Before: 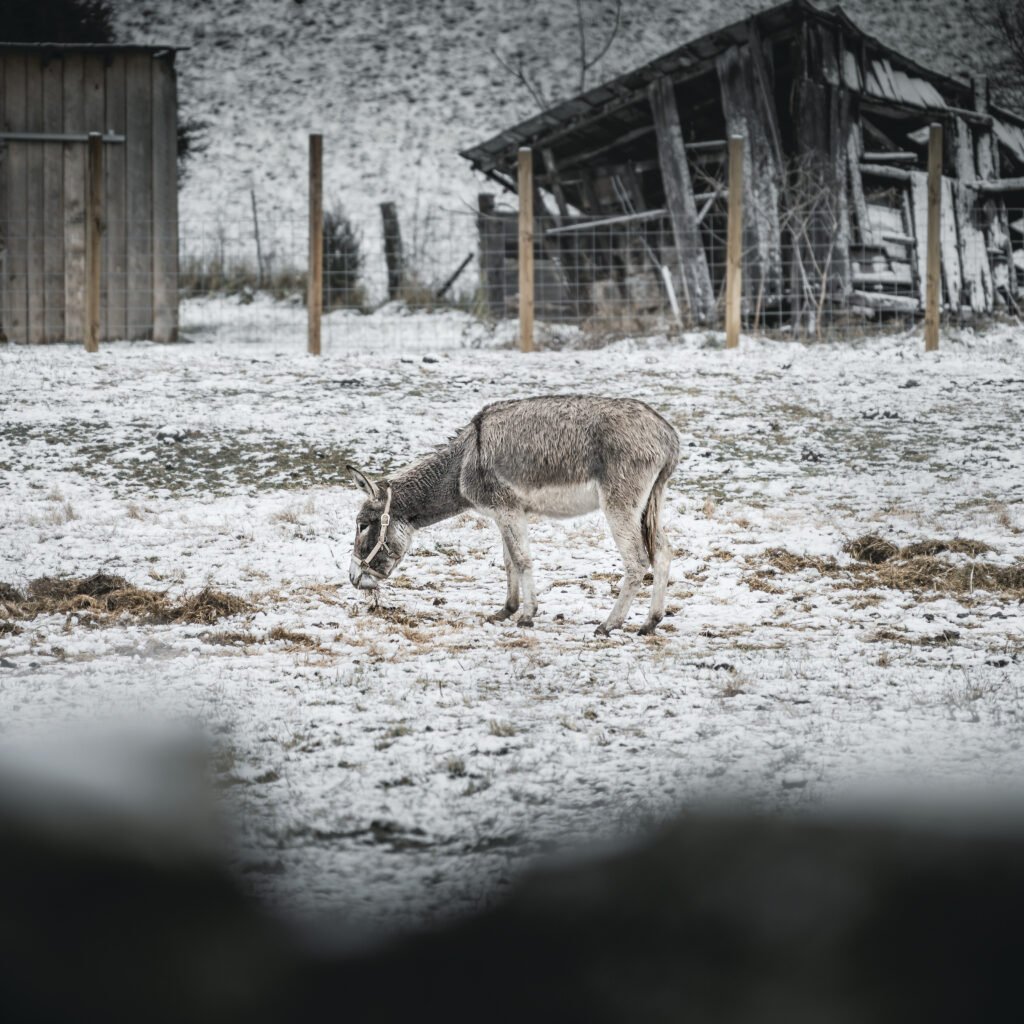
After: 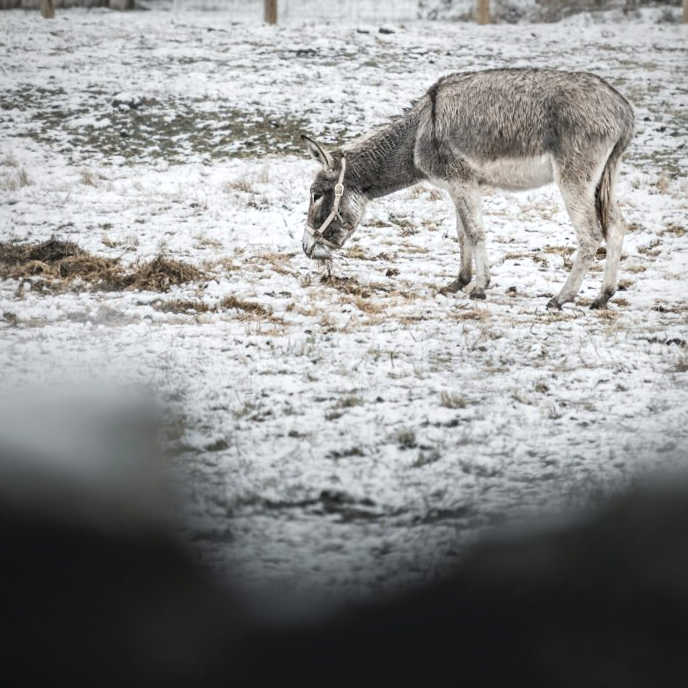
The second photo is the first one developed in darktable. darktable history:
crop and rotate: angle -0.82°, left 3.85%, top 31.828%, right 27.992%
vignetting: fall-off radius 81.94%
exposure: exposure 0.161 EV, compensate highlight preservation false
